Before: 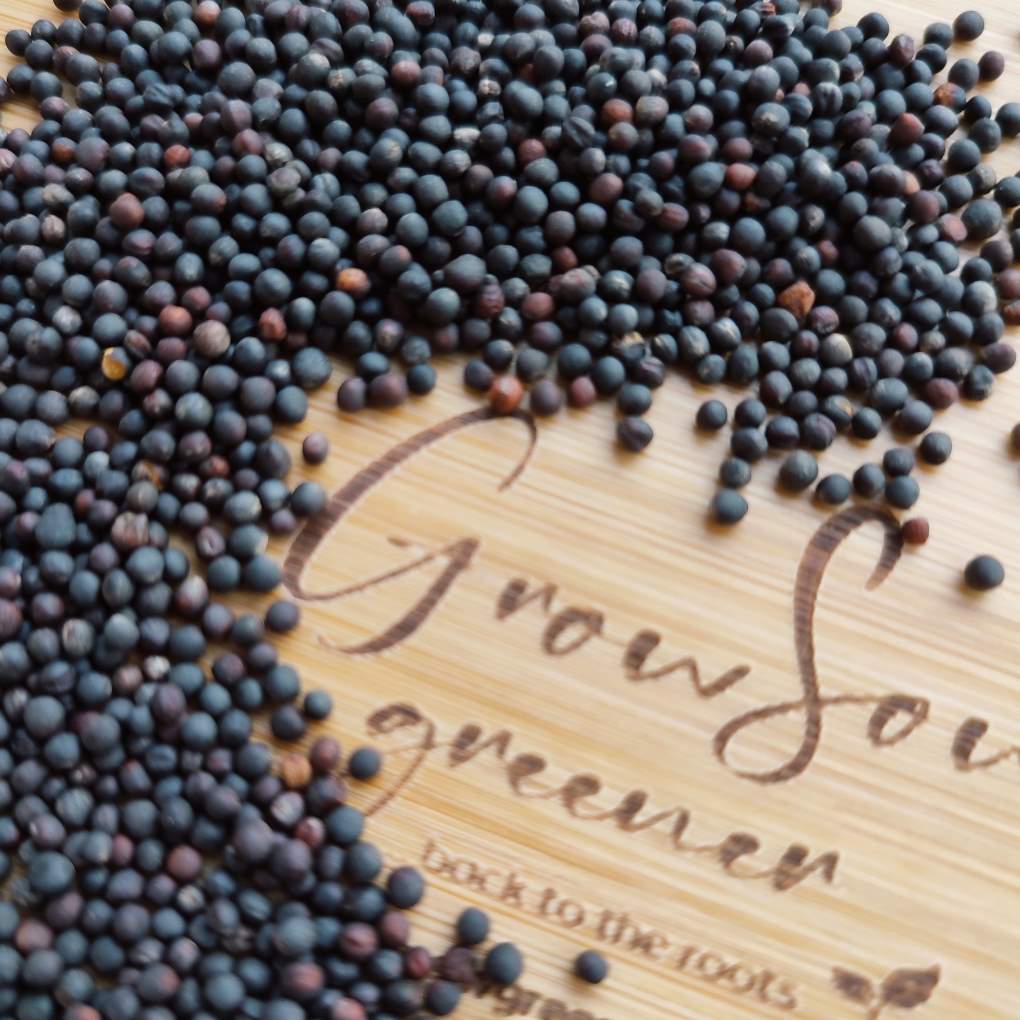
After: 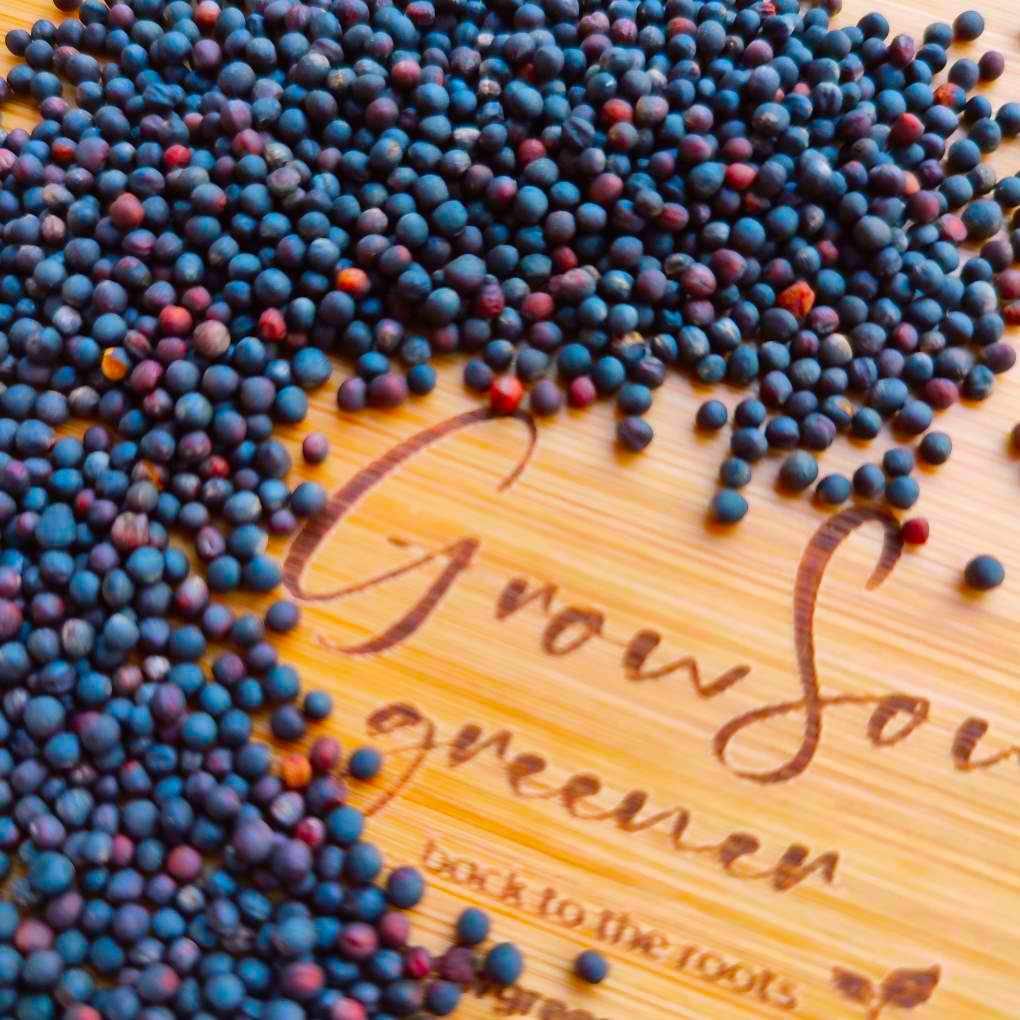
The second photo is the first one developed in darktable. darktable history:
shadows and highlights: shadows 25, highlights -25
color correction: highlights a* 1.59, highlights b* -1.7, saturation 2.48
